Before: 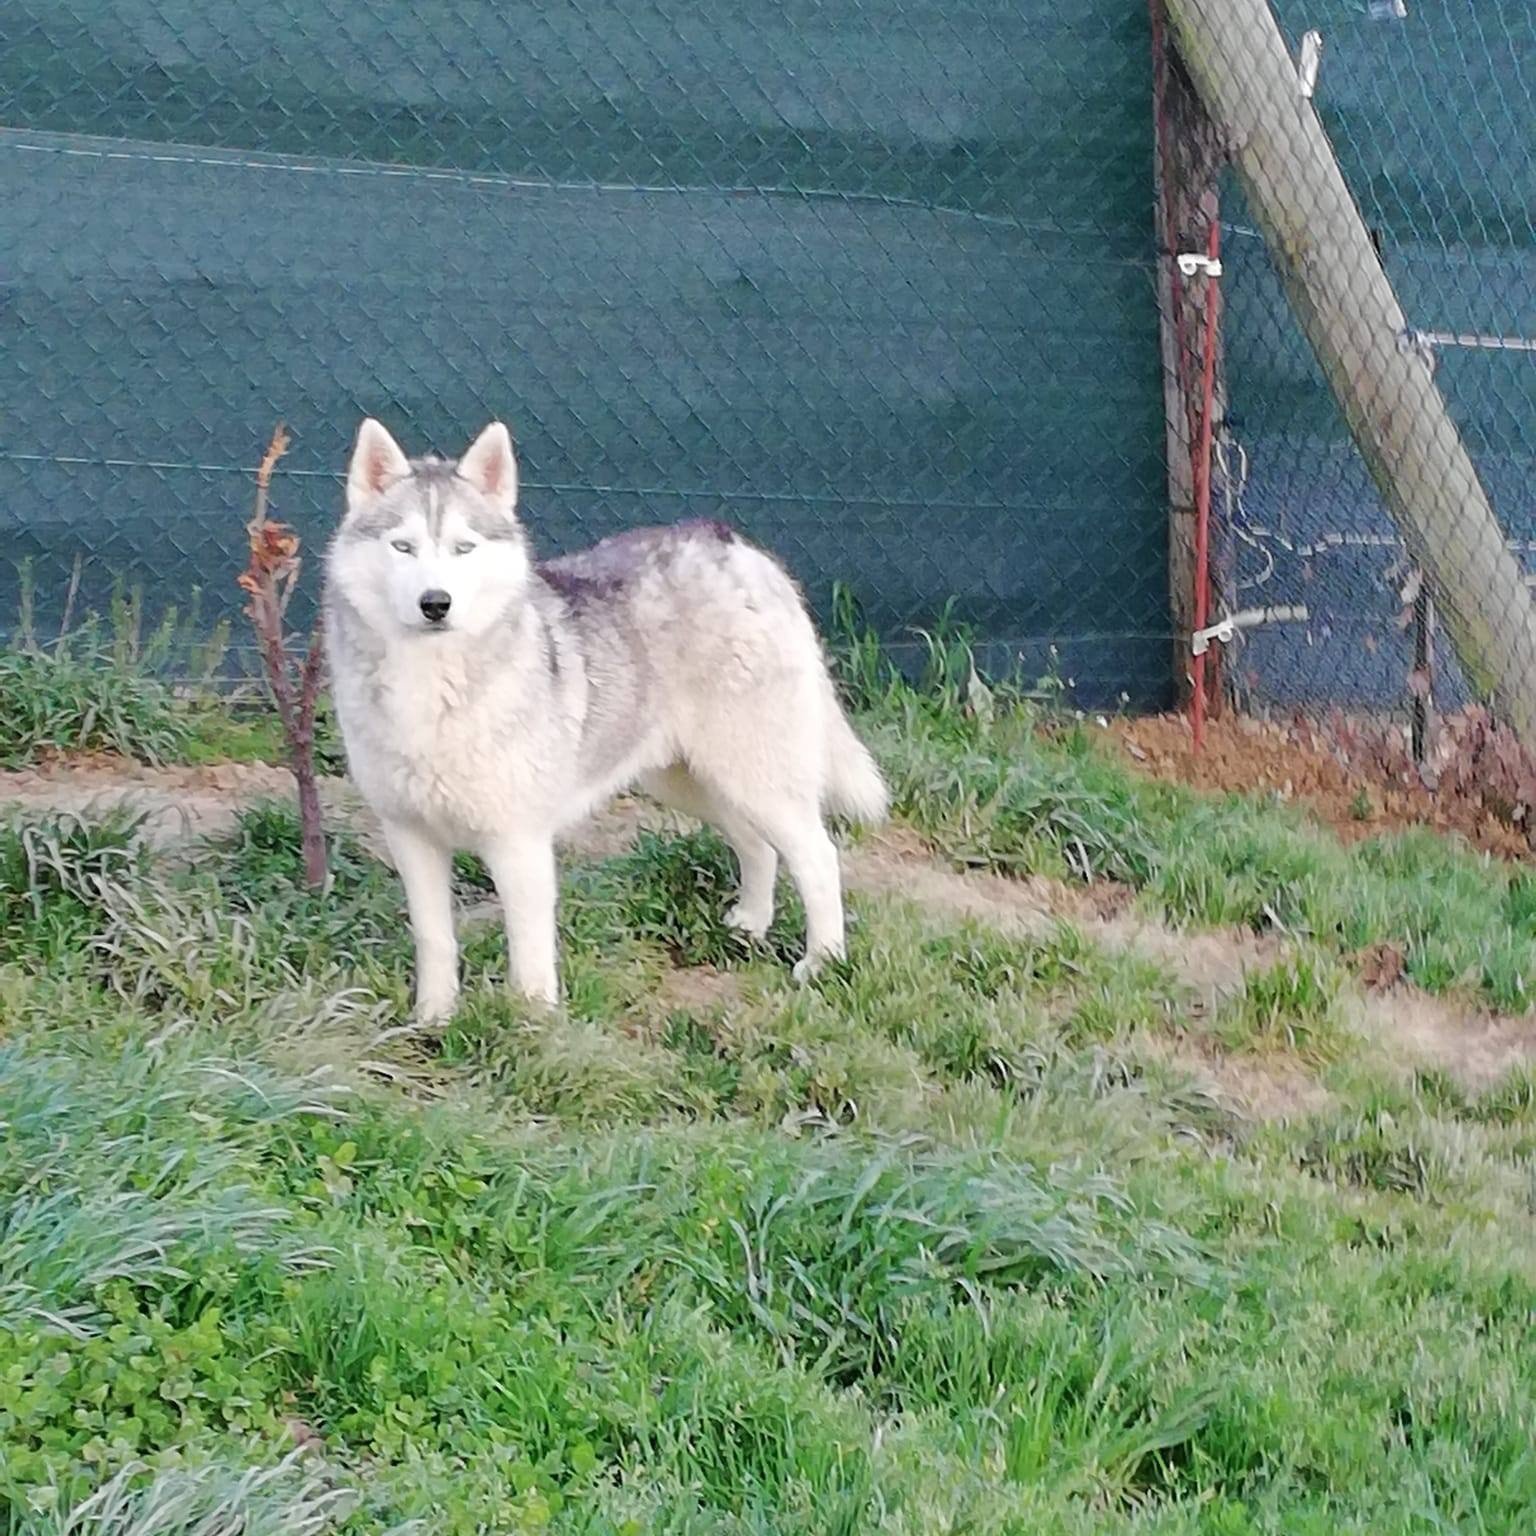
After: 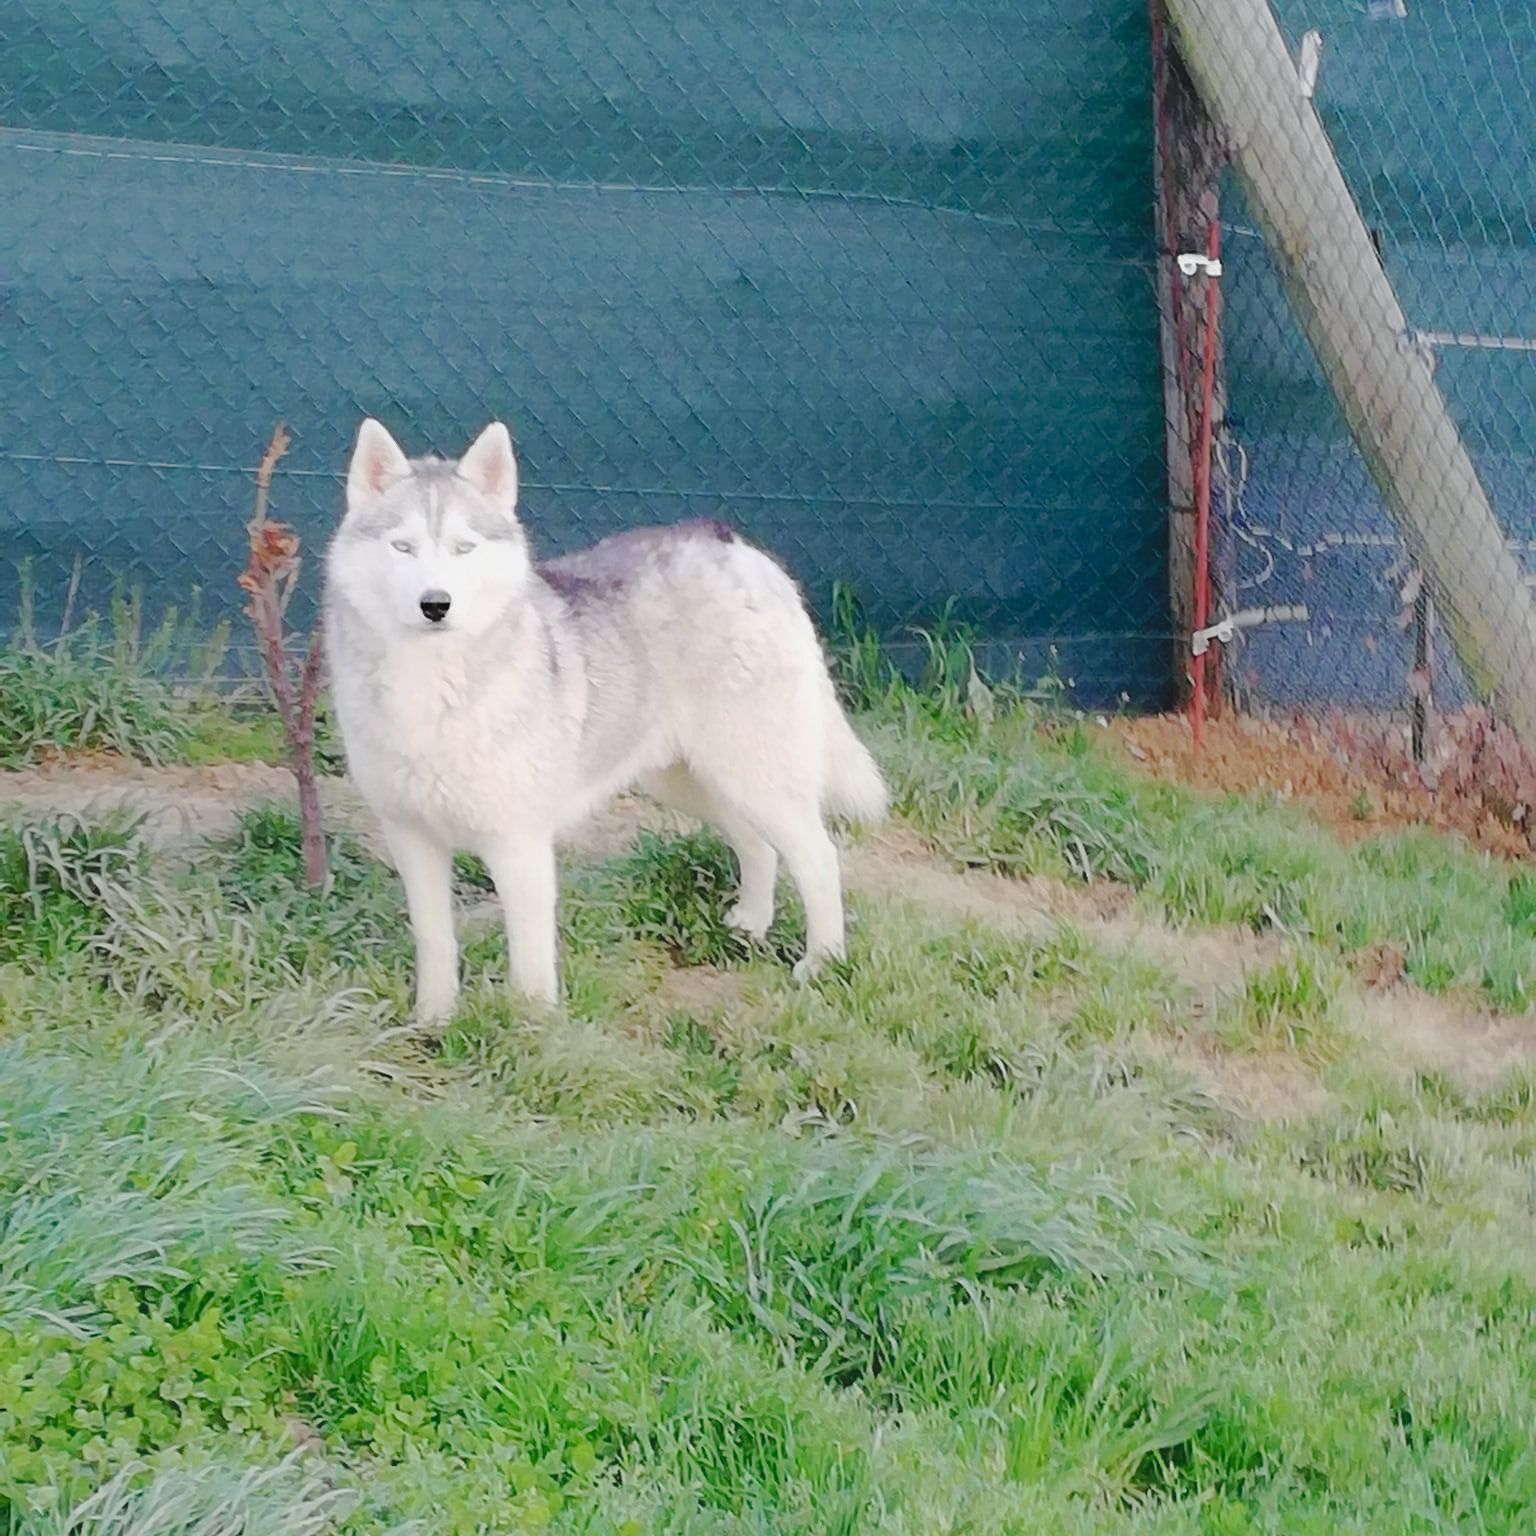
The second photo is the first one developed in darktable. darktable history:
contrast equalizer: octaves 7, y [[0.6 ×6], [0.55 ×6], [0 ×6], [0 ×6], [0 ×6]], mix -1
tone curve: curves: ch0 [(0, 0) (0.003, 0.048) (0.011, 0.048) (0.025, 0.048) (0.044, 0.049) (0.069, 0.048) (0.1, 0.052) (0.136, 0.071) (0.177, 0.109) (0.224, 0.157) (0.277, 0.233) (0.335, 0.32) (0.399, 0.404) (0.468, 0.496) (0.543, 0.582) (0.623, 0.653) (0.709, 0.738) (0.801, 0.811) (0.898, 0.895) (1, 1)], preserve colors none
